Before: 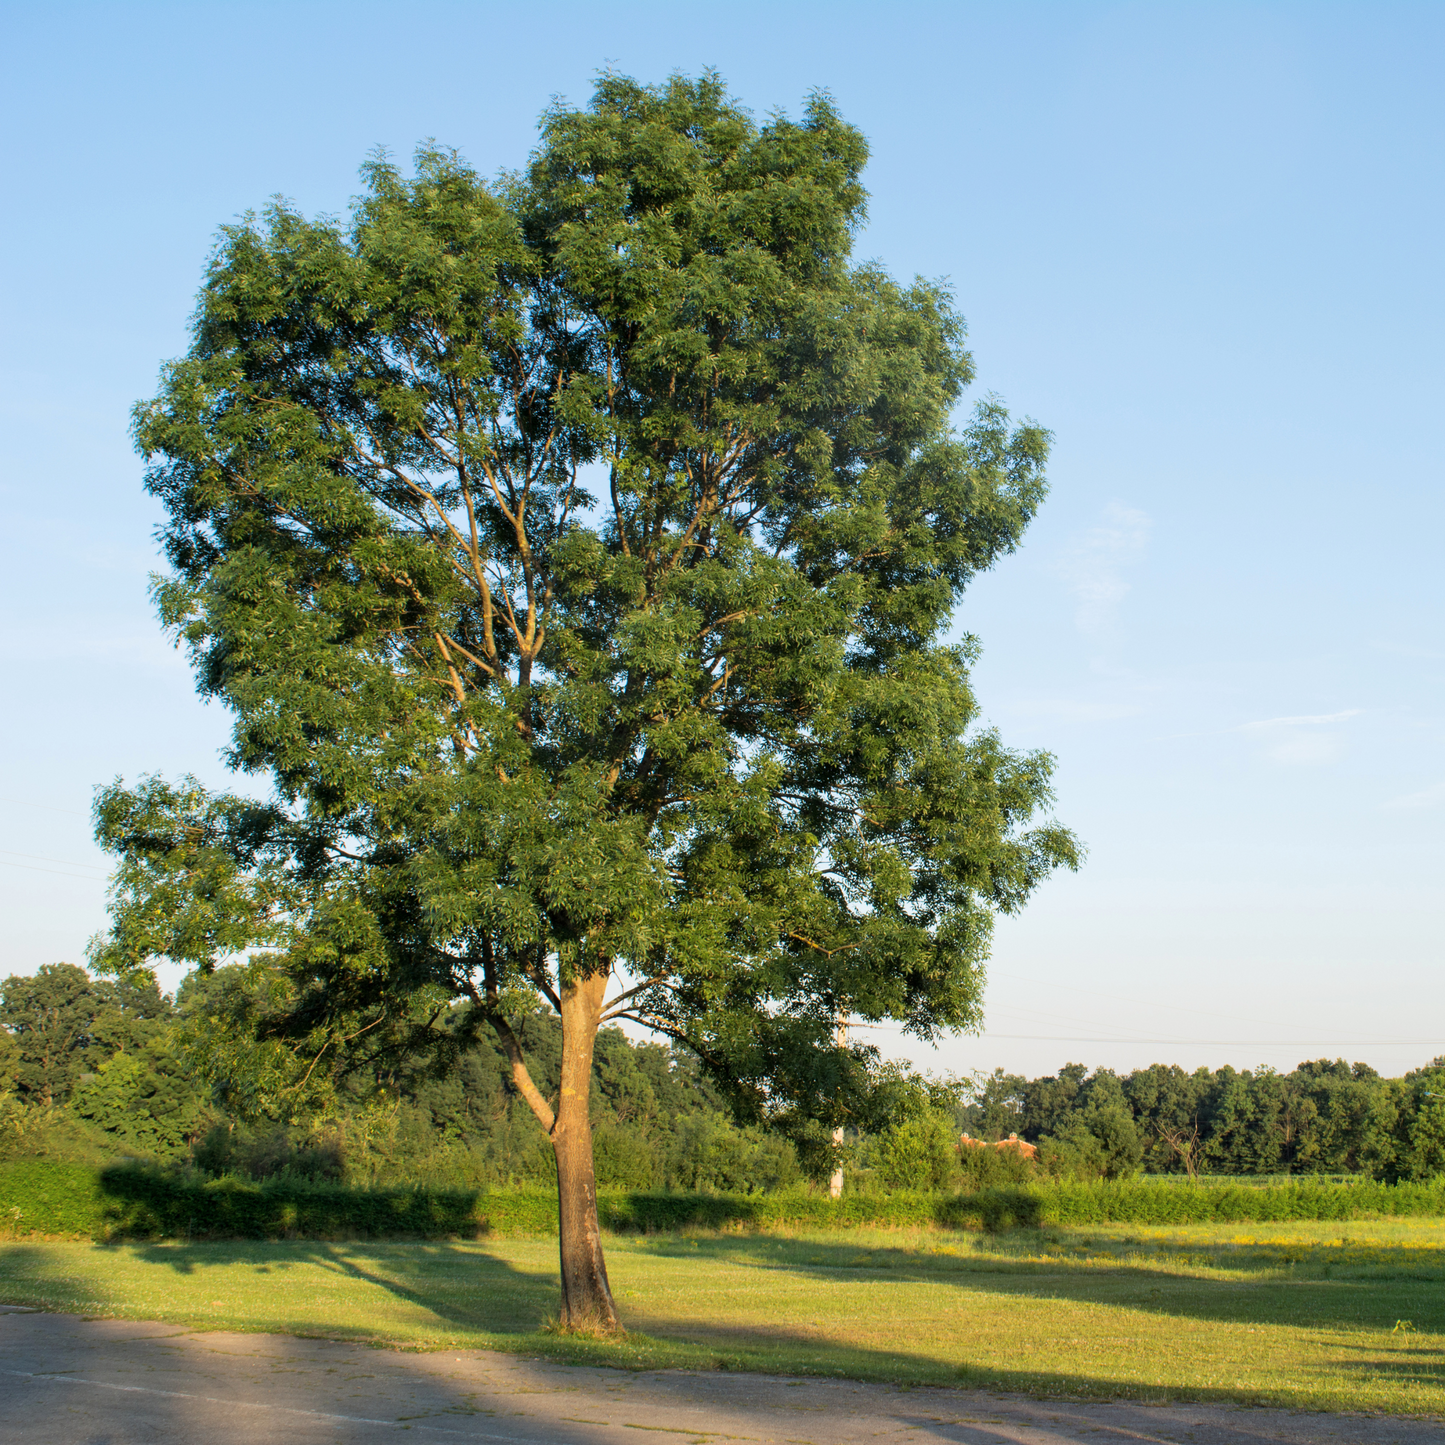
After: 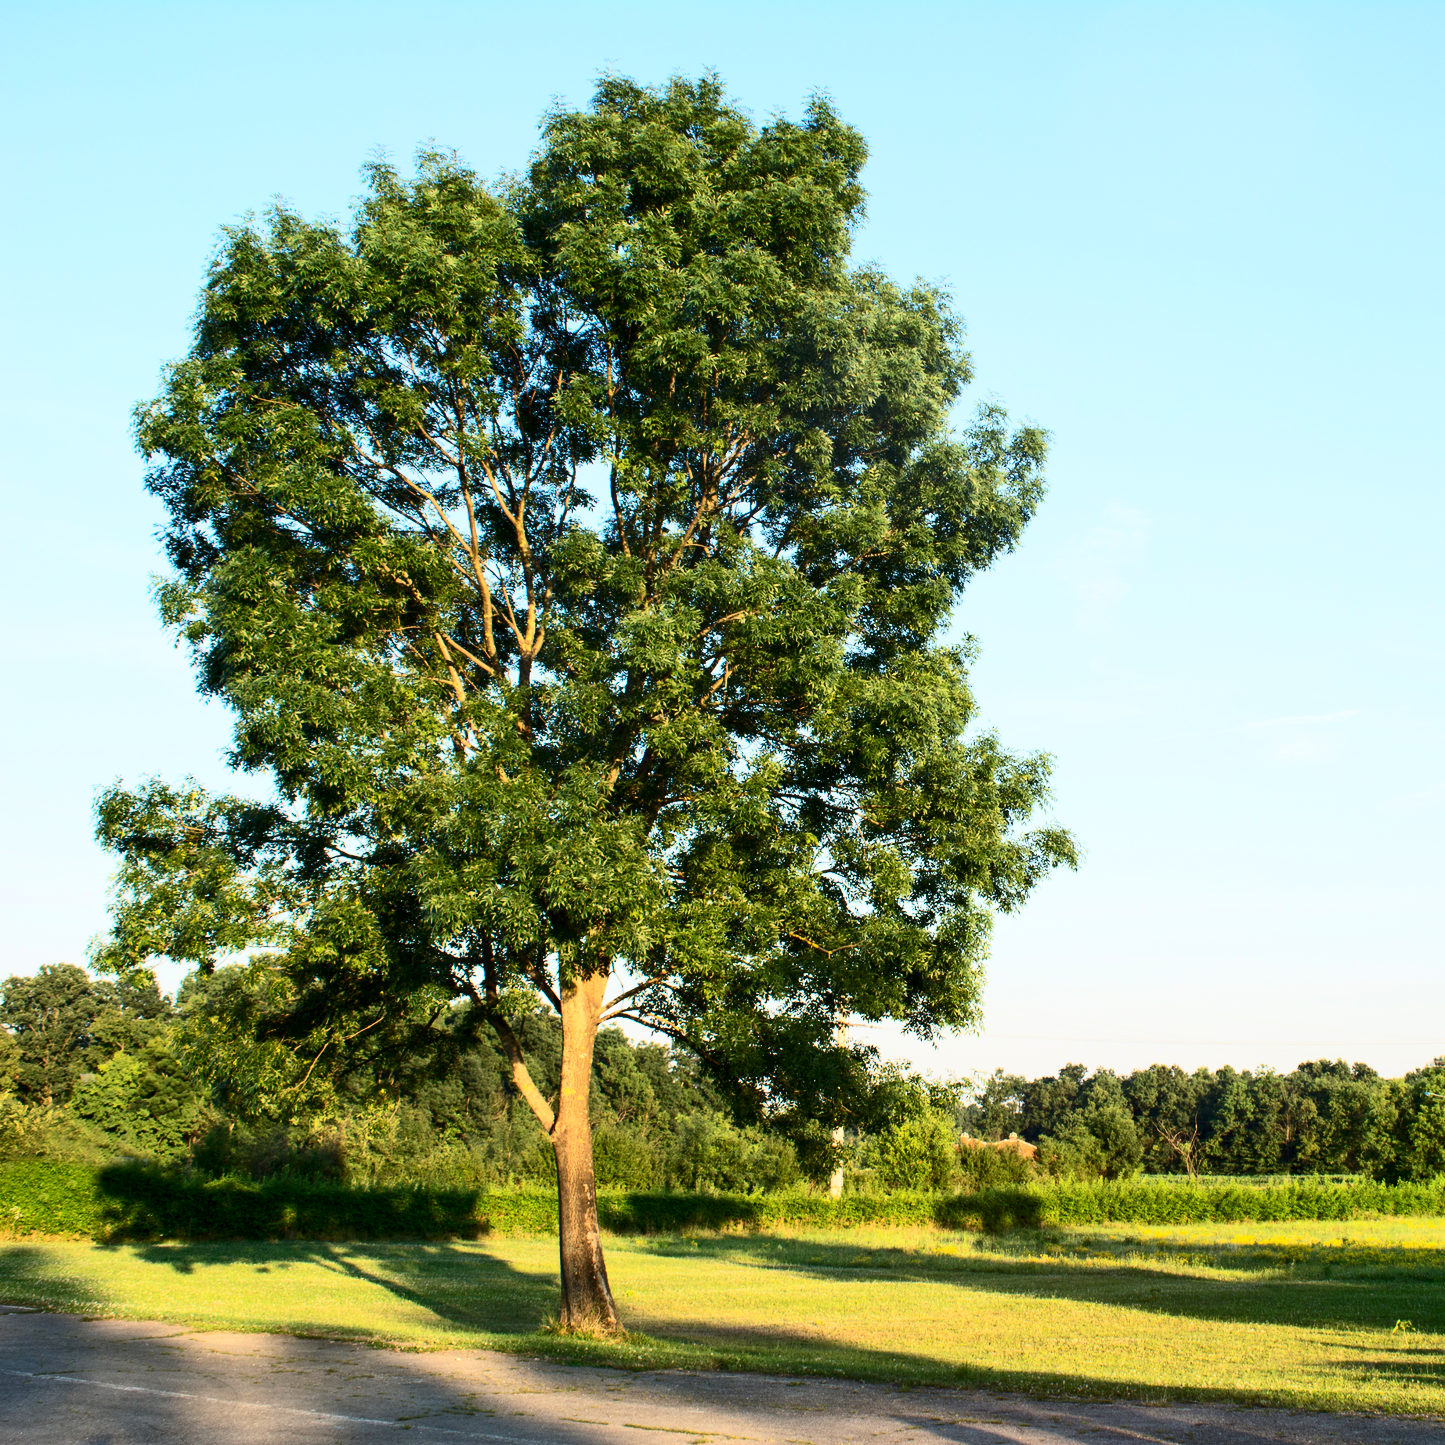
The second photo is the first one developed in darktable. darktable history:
contrast brightness saturation: contrast 0.405, brightness 0.11, saturation 0.209
